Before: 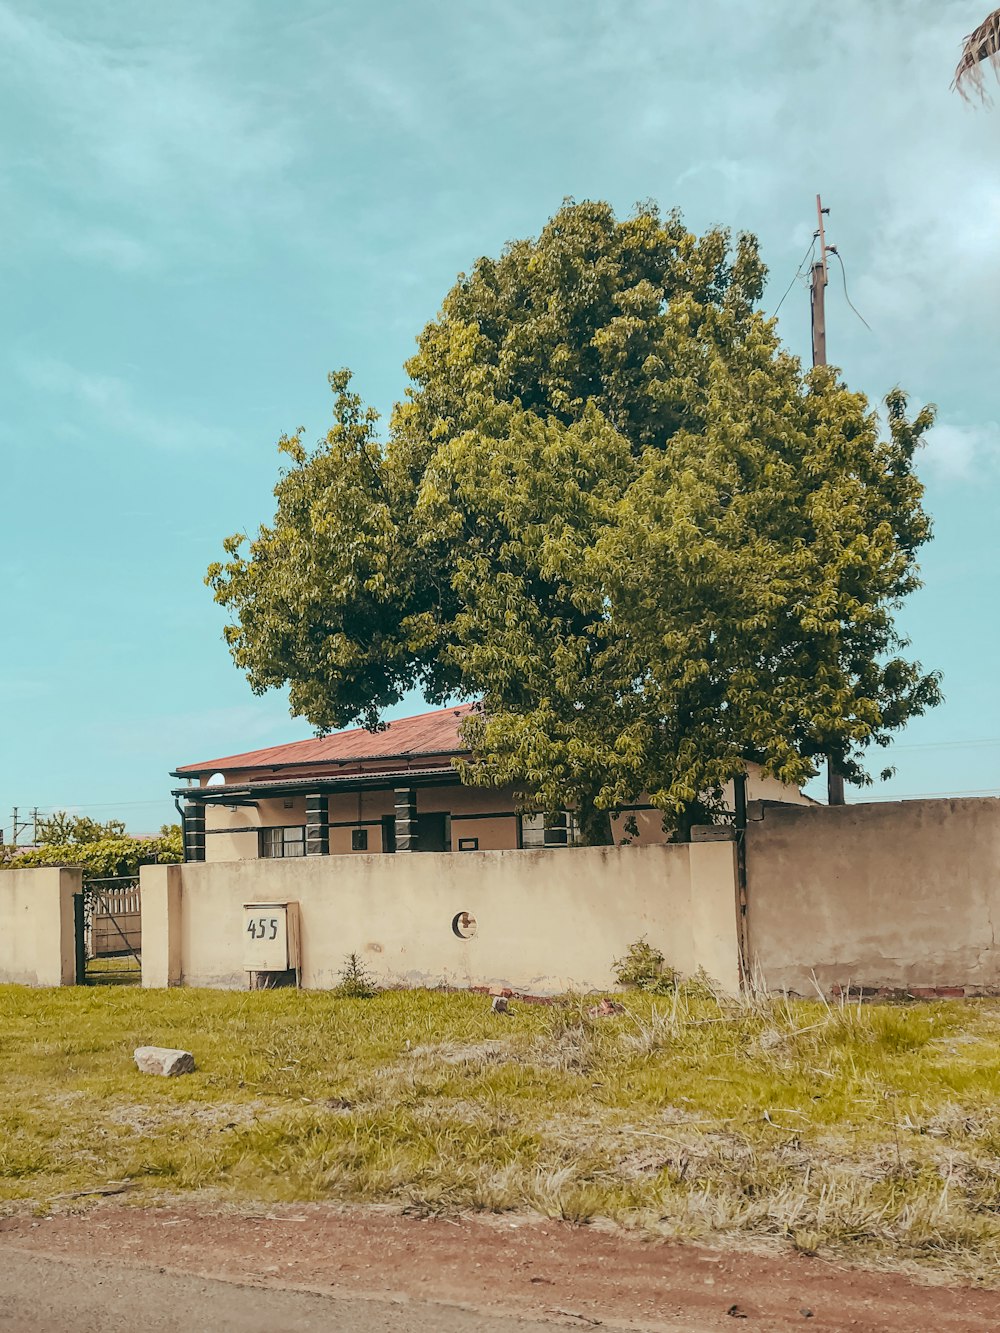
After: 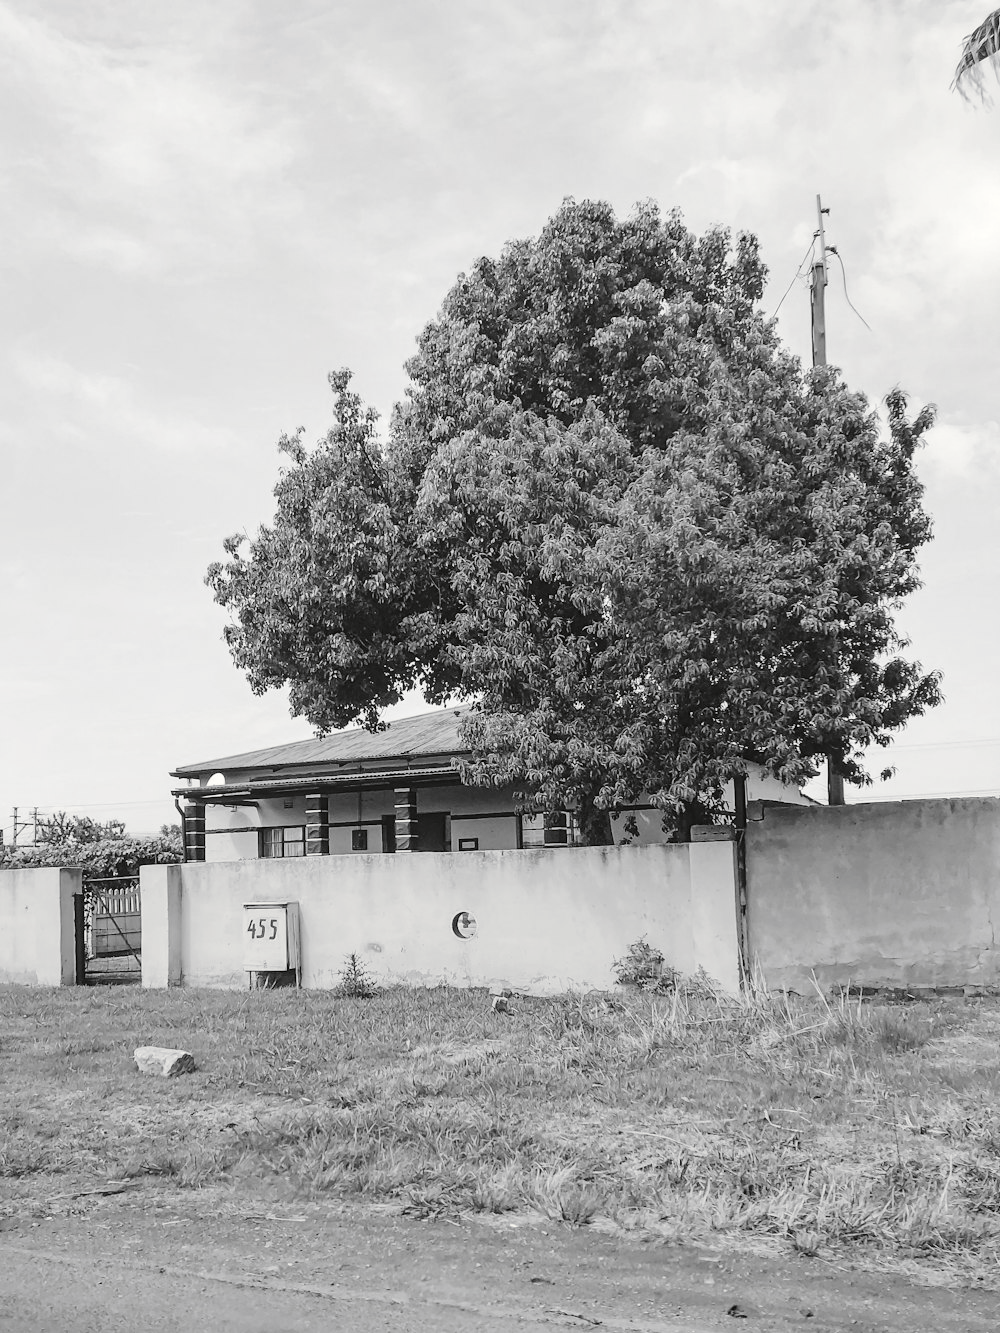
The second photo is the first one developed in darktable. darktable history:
tone curve: curves: ch0 [(0, 0) (0.003, 0.023) (0.011, 0.025) (0.025, 0.029) (0.044, 0.047) (0.069, 0.079) (0.1, 0.113) (0.136, 0.152) (0.177, 0.199) (0.224, 0.26) (0.277, 0.333) (0.335, 0.404) (0.399, 0.48) (0.468, 0.559) (0.543, 0.635) (0.623, 0.713) (0.709, 0.797) (0.801, 0.879) (0.898, 0.953) (1, 1)], preserve colors none
color look up table: target L [100, 100.66, 88.12, 86.7, 87.05, 79.88, 73.68, 72.58, 74.05, 65.87, 50.43, 44.41, 43.19, 41.14, 22.84, 1.645, 200.82, 78.07, 69.61, 65.49, 67, 67.99, 58.64, 66.62, 34.45, 33.74, 35.44, 15.16, 100, 83.84, 89.53, 68.24, 74.78, 82.76, 61.7, 78.07, 78.07, 47.24, 57.09, 46.03, 18, 89.53, 79.88, 72.21, 80.97, 77.71, 57.48, 48.84, 33.18], target a [-0.653, 0.001, -0.002, -0.002, 0 ×10, 0.001, -0.077, 0 ×4, -0.001, 0.001, 0 ×4, 0.001, 0, -0.653, 0, -0.003, 0.001, 0 ×9, -0.003, 0, 0, -0.002, 0 ×4], target b [8.393, -0.002, 0.024, 0.024, 0.001, 0.002 ×9, -0.004, 0.948, -0.001, 0.002, 0.002, 0.002, 0.003, -0.005, 0.002, 0.002, 0.002, -0.002, -0.003, 0.007, 8.393, 0.001, 0.025, -0.005, 0.002 ×8, -0.002, 0.025, 0.002, 0.002, 0.023, 0.002, 0.002, -0.003, 0.001], num patches 49
